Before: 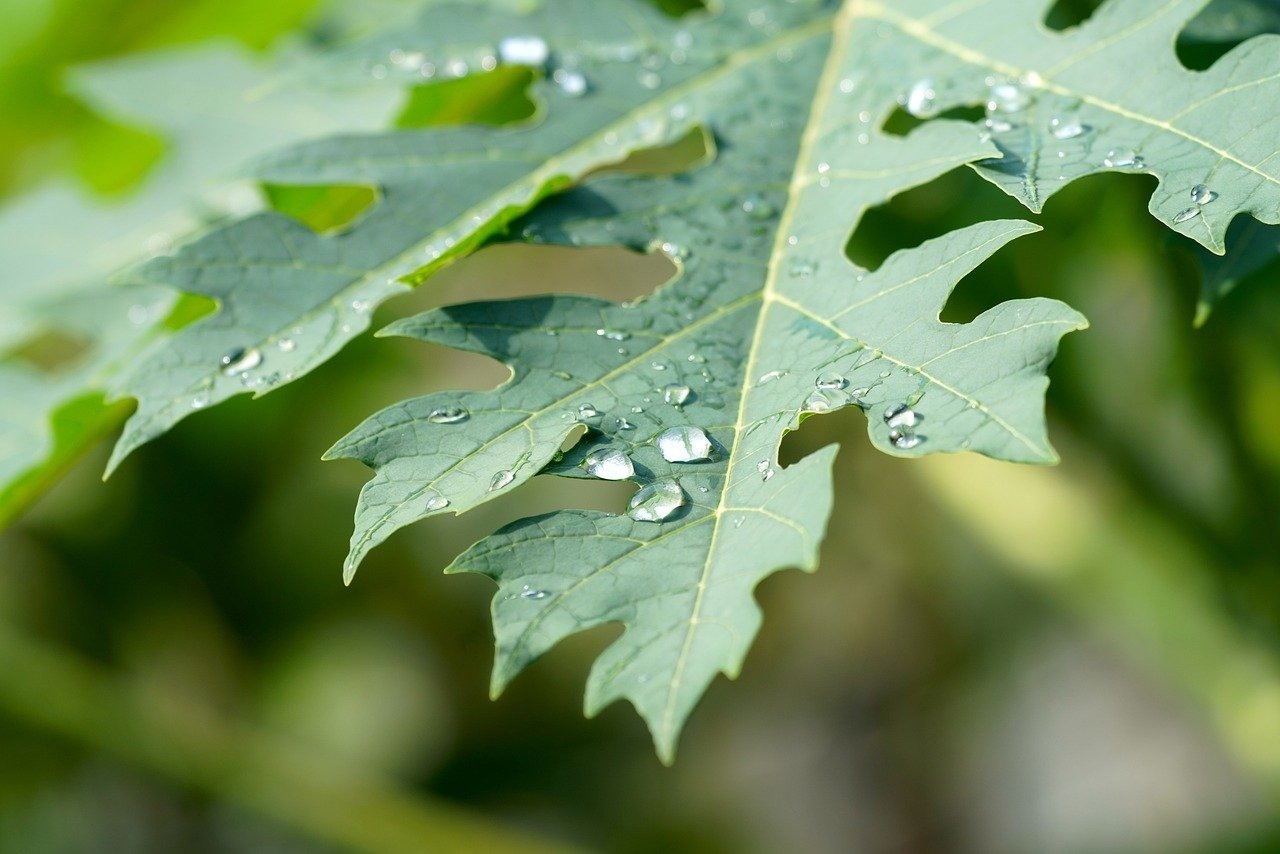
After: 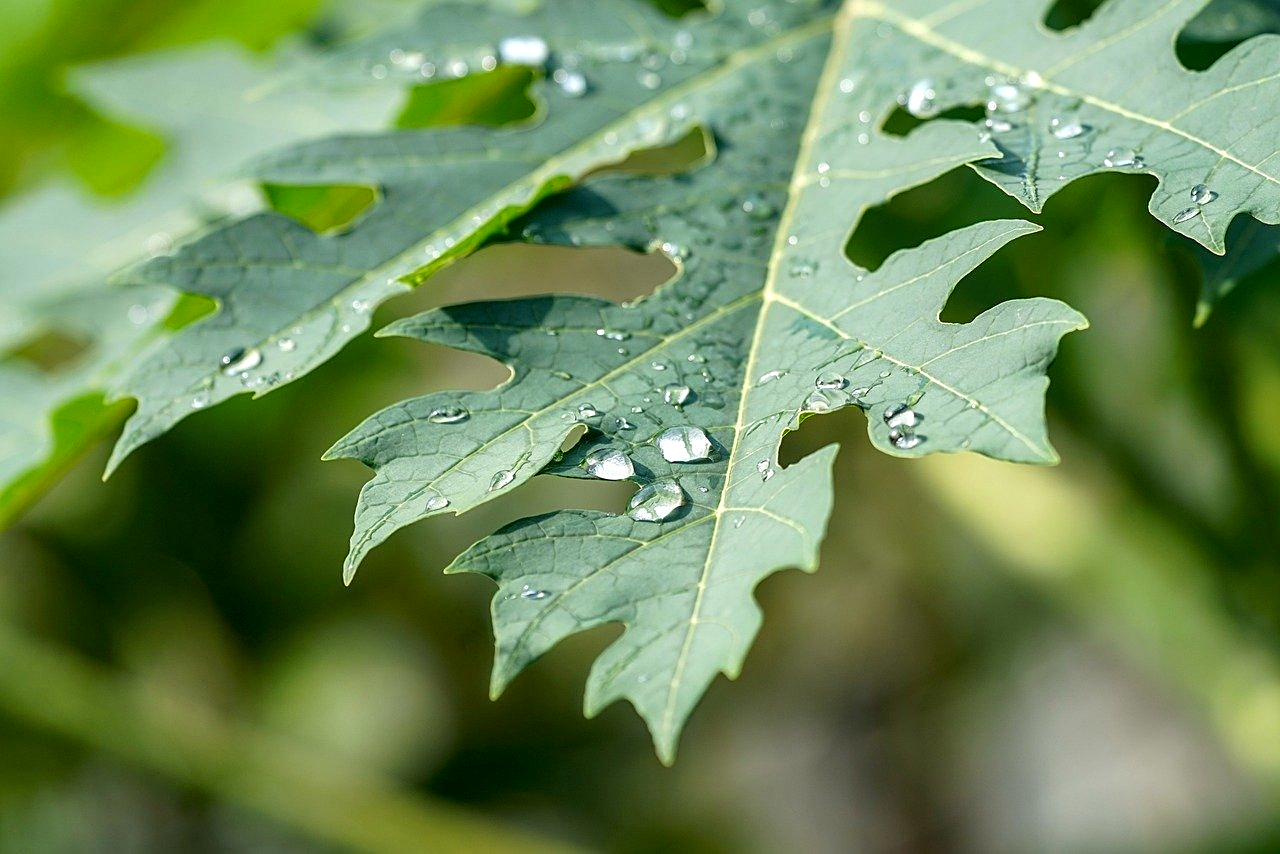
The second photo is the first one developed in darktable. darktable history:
local contrast: highlights 30%, detail 130%
sharpen: on, module defaults
shadows and highlights: soften with gaussian
